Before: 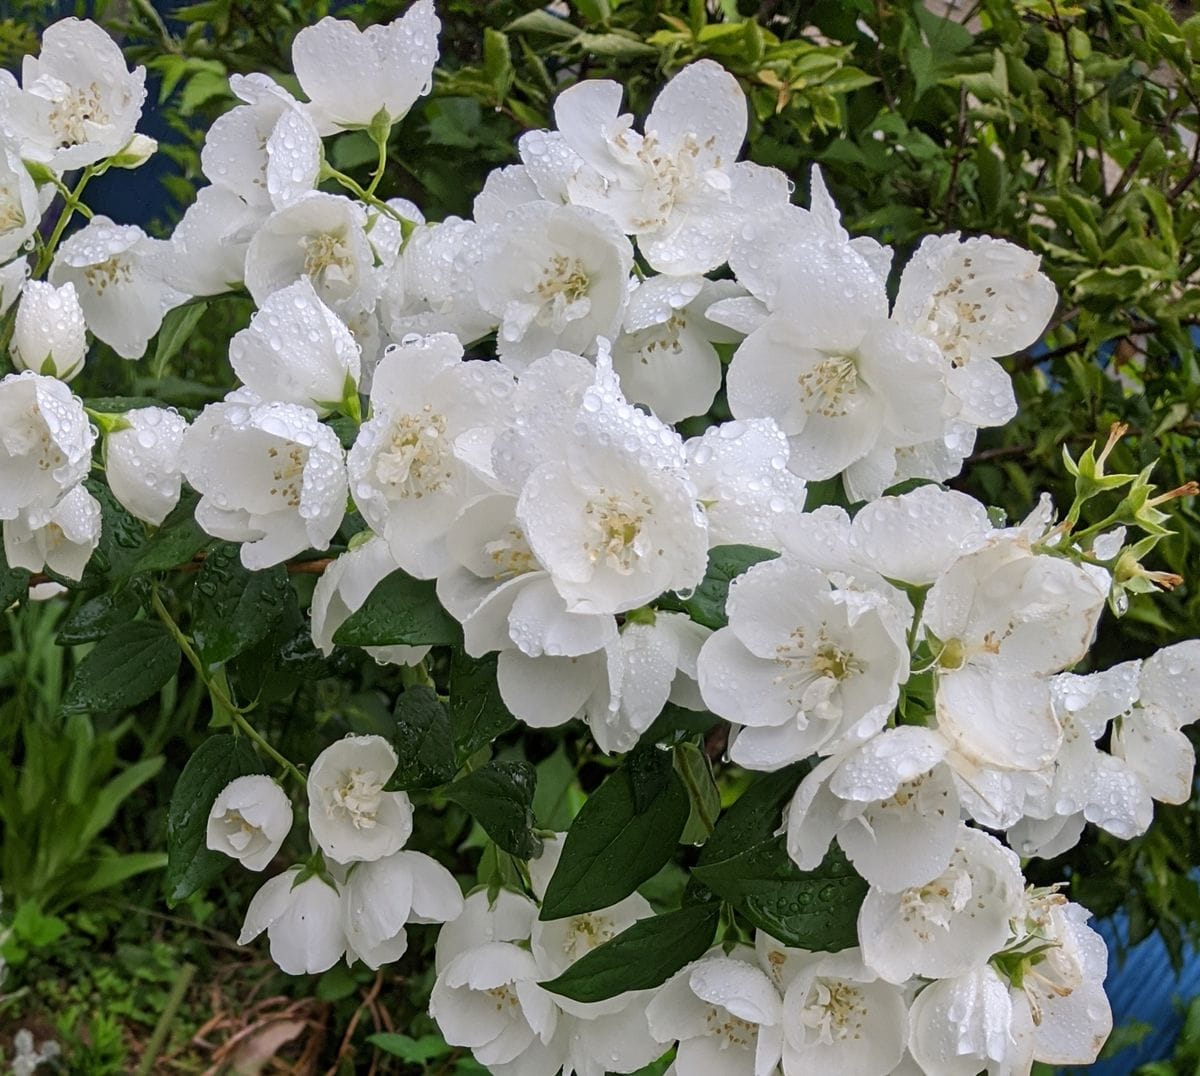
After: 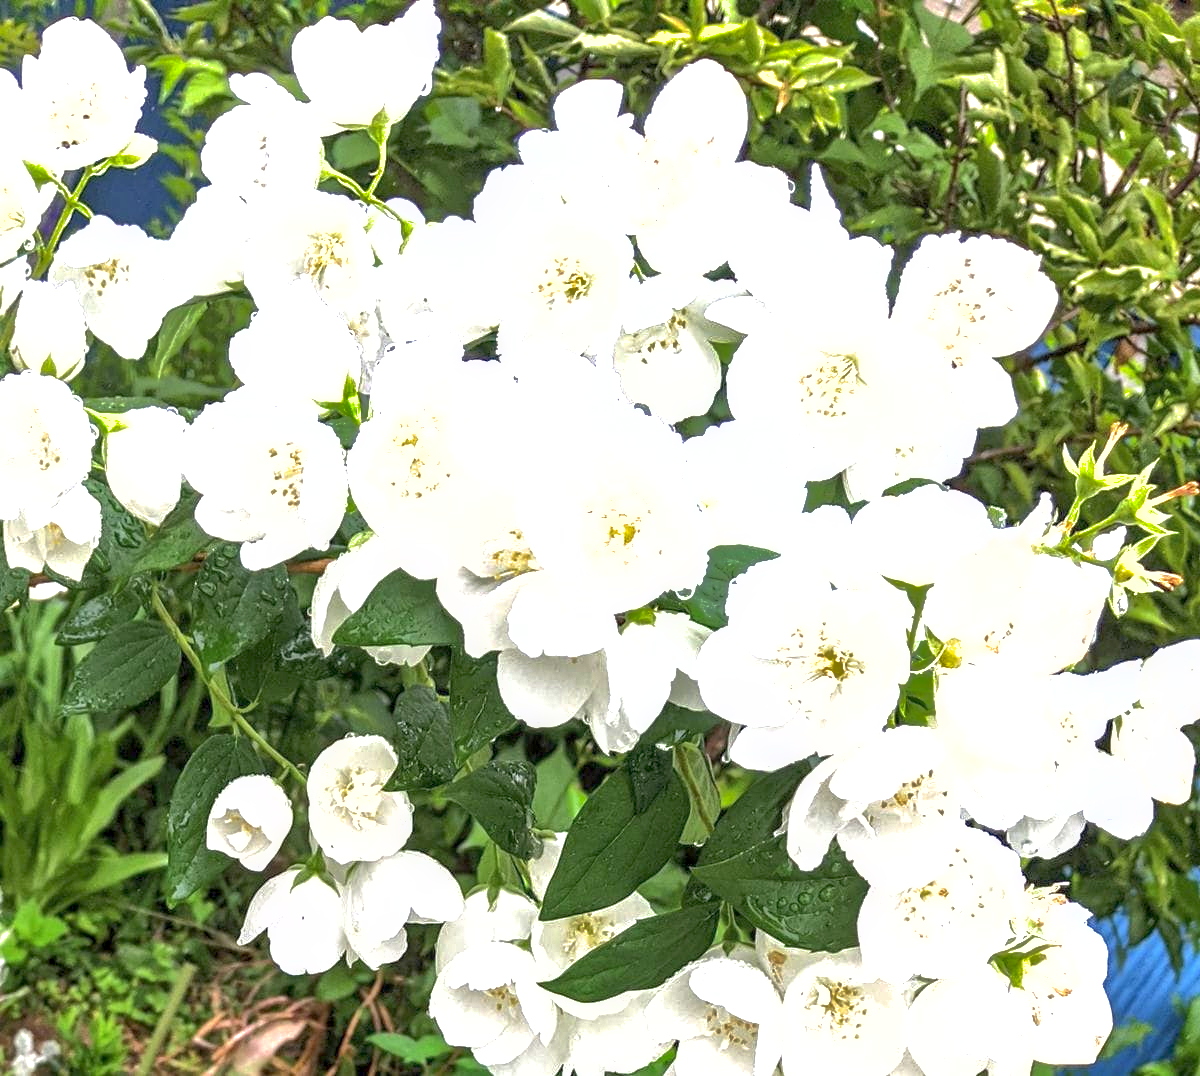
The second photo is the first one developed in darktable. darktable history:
shadows and highlights: on, module defaults
exposure: black level correction 0, exposure 1.739 EV, compensate highlight preservation false
local contrast: detail 130%
